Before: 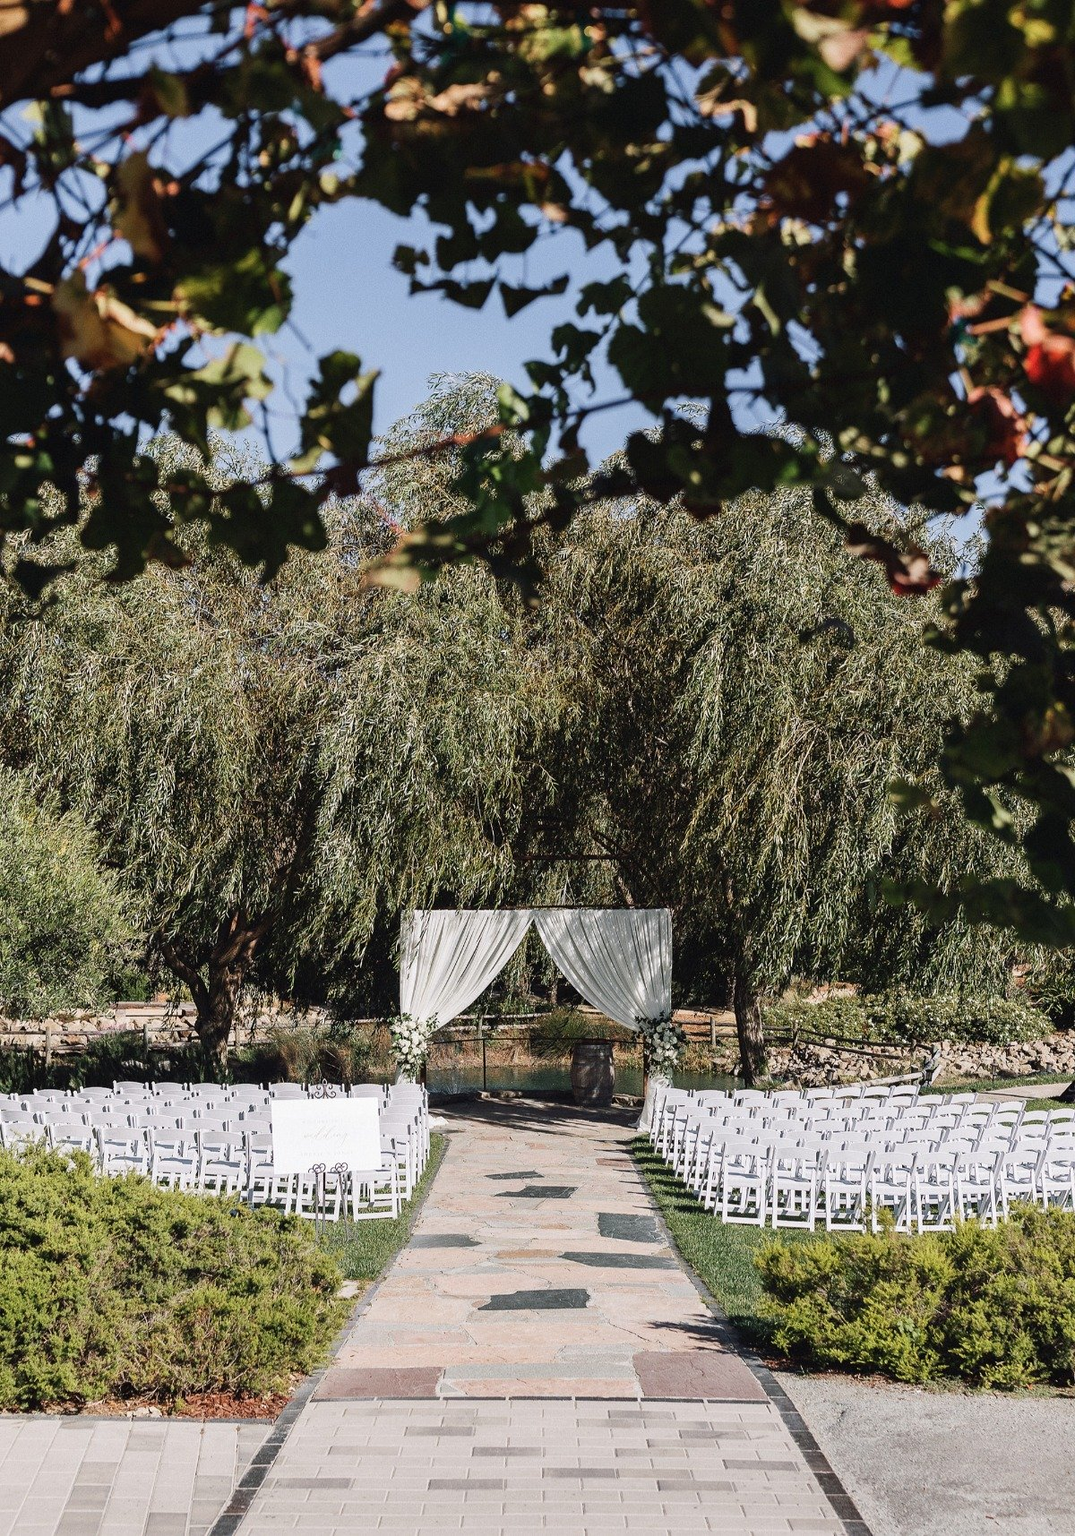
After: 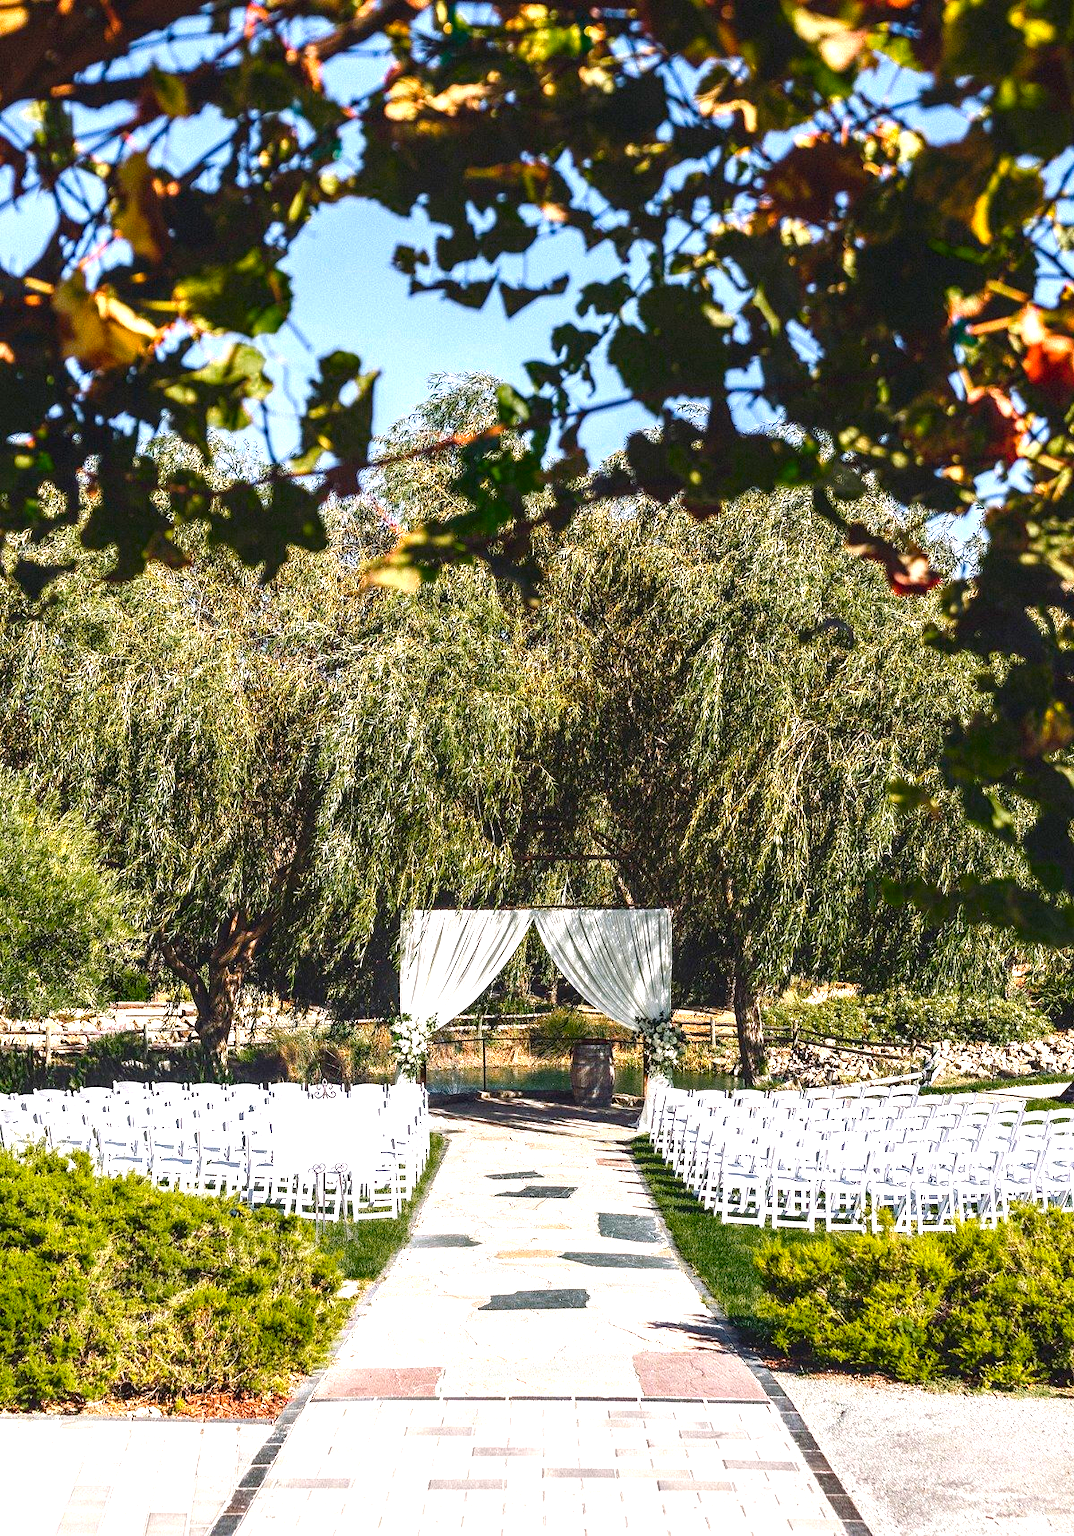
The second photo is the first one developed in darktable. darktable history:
color zones: curves: ch0 [(0.25, 0.5) (0.347, 0.092) (0.75, 0.5)]; ch1 [(0.25, 0.5) (0.33, 0.51) (0.75, 0.5)]
color balance rgb: perceptual saturation grading › global saturation 36.004%, perceptual saturation grading › shadows 36.08%, perceptual brilliance grading › global brilliance 9.975%, global vibrance 20%
exposure: black level correction 0, exposure 0.691 EV, compensate highlight preservation false
local contrast: detail 130%
